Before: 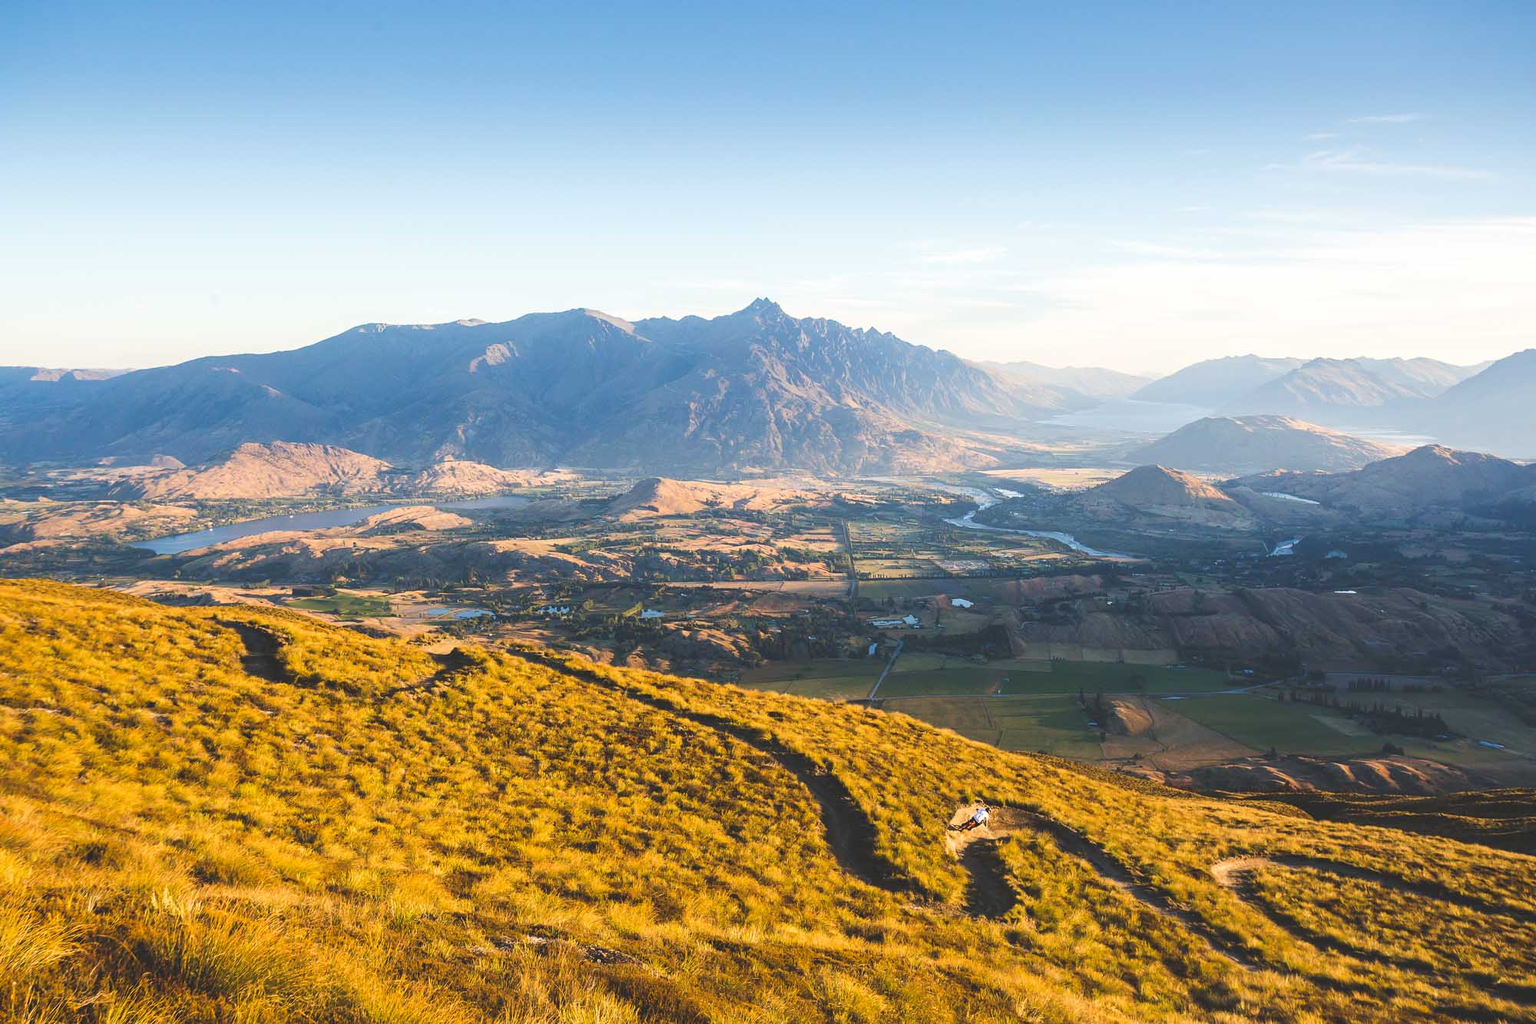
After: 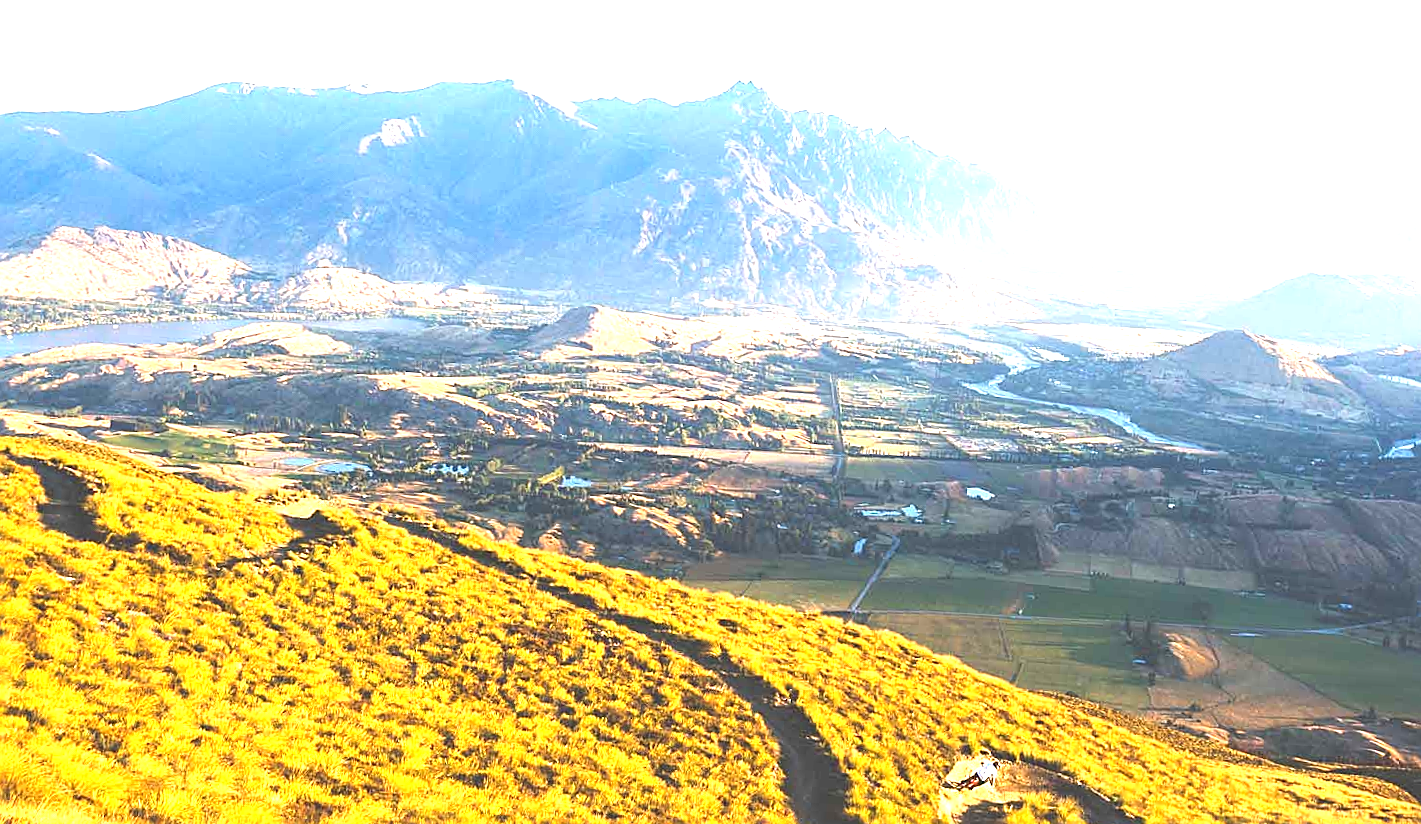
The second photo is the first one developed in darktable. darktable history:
exposure: black level correction -0.002, exposure 1.357 EV, compensate highlight preservation false
sharpen: on, module defaults
color correction: highlights a* -0.089, highlights b* 0.104
crop and rotate: angle -3.62°, left 9.86%, top 20.559%, right 12.478%, bottom 11.831%
